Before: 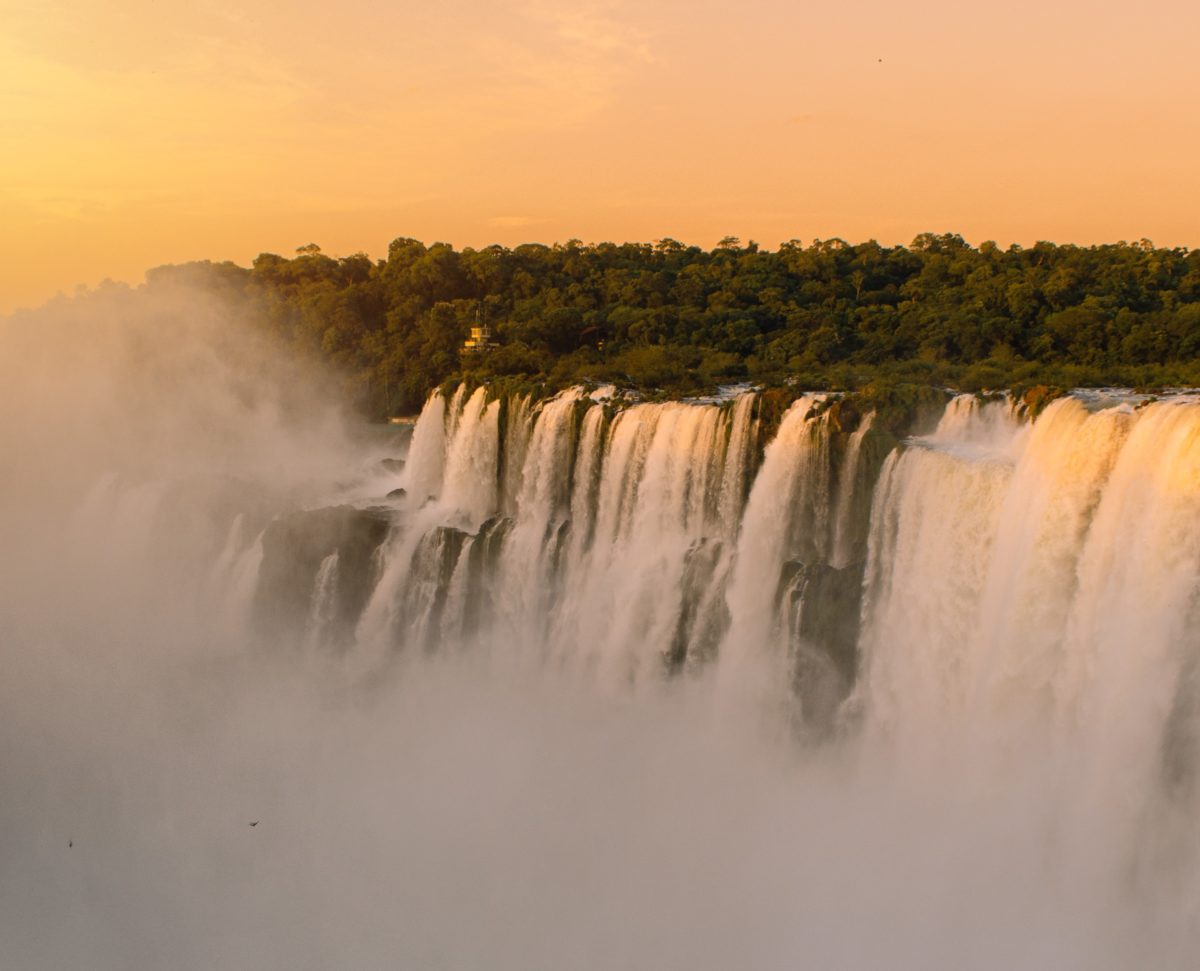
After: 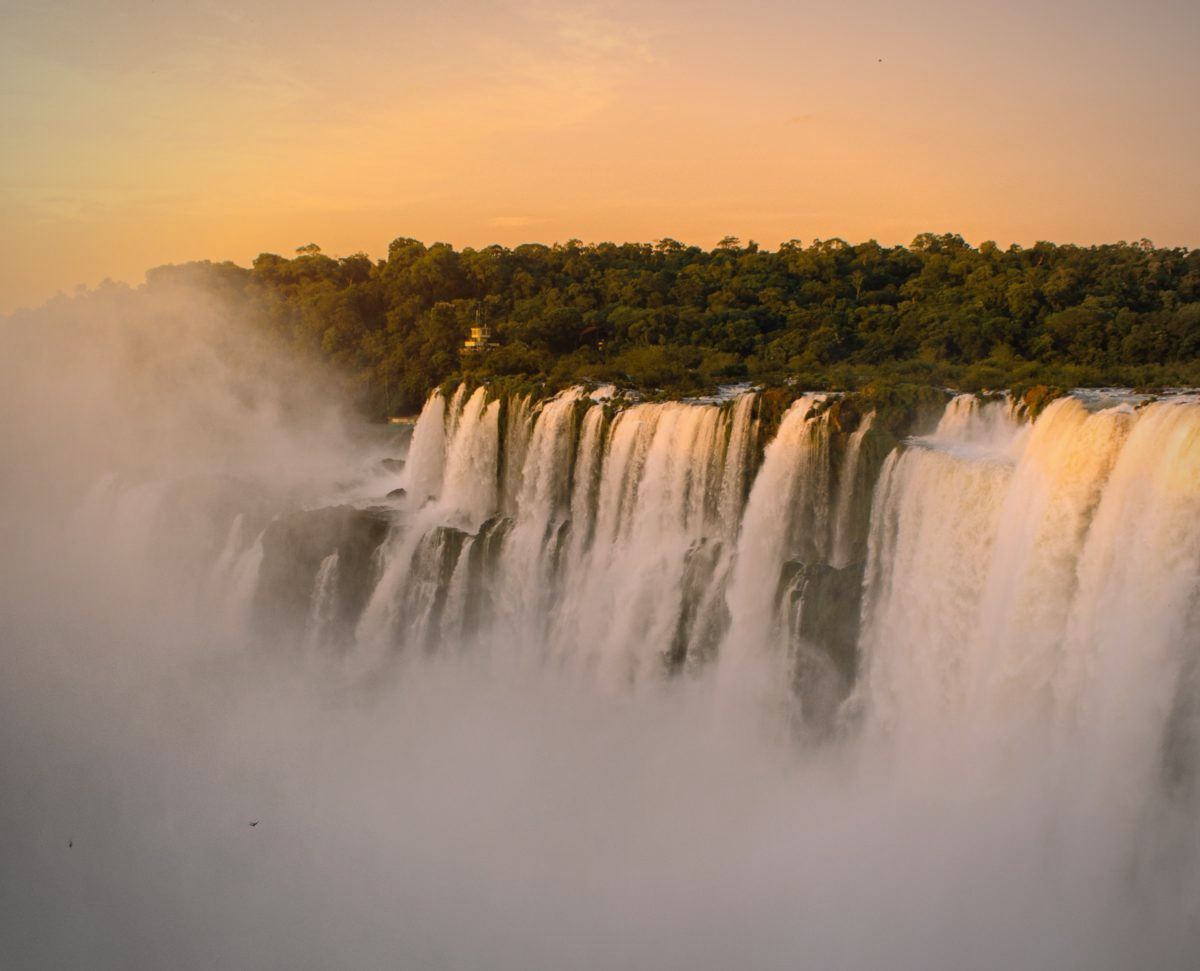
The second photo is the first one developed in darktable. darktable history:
vignetting: fall-off radius 60%, automatic ratio true
white balance: red 0.983, blue 1.036
